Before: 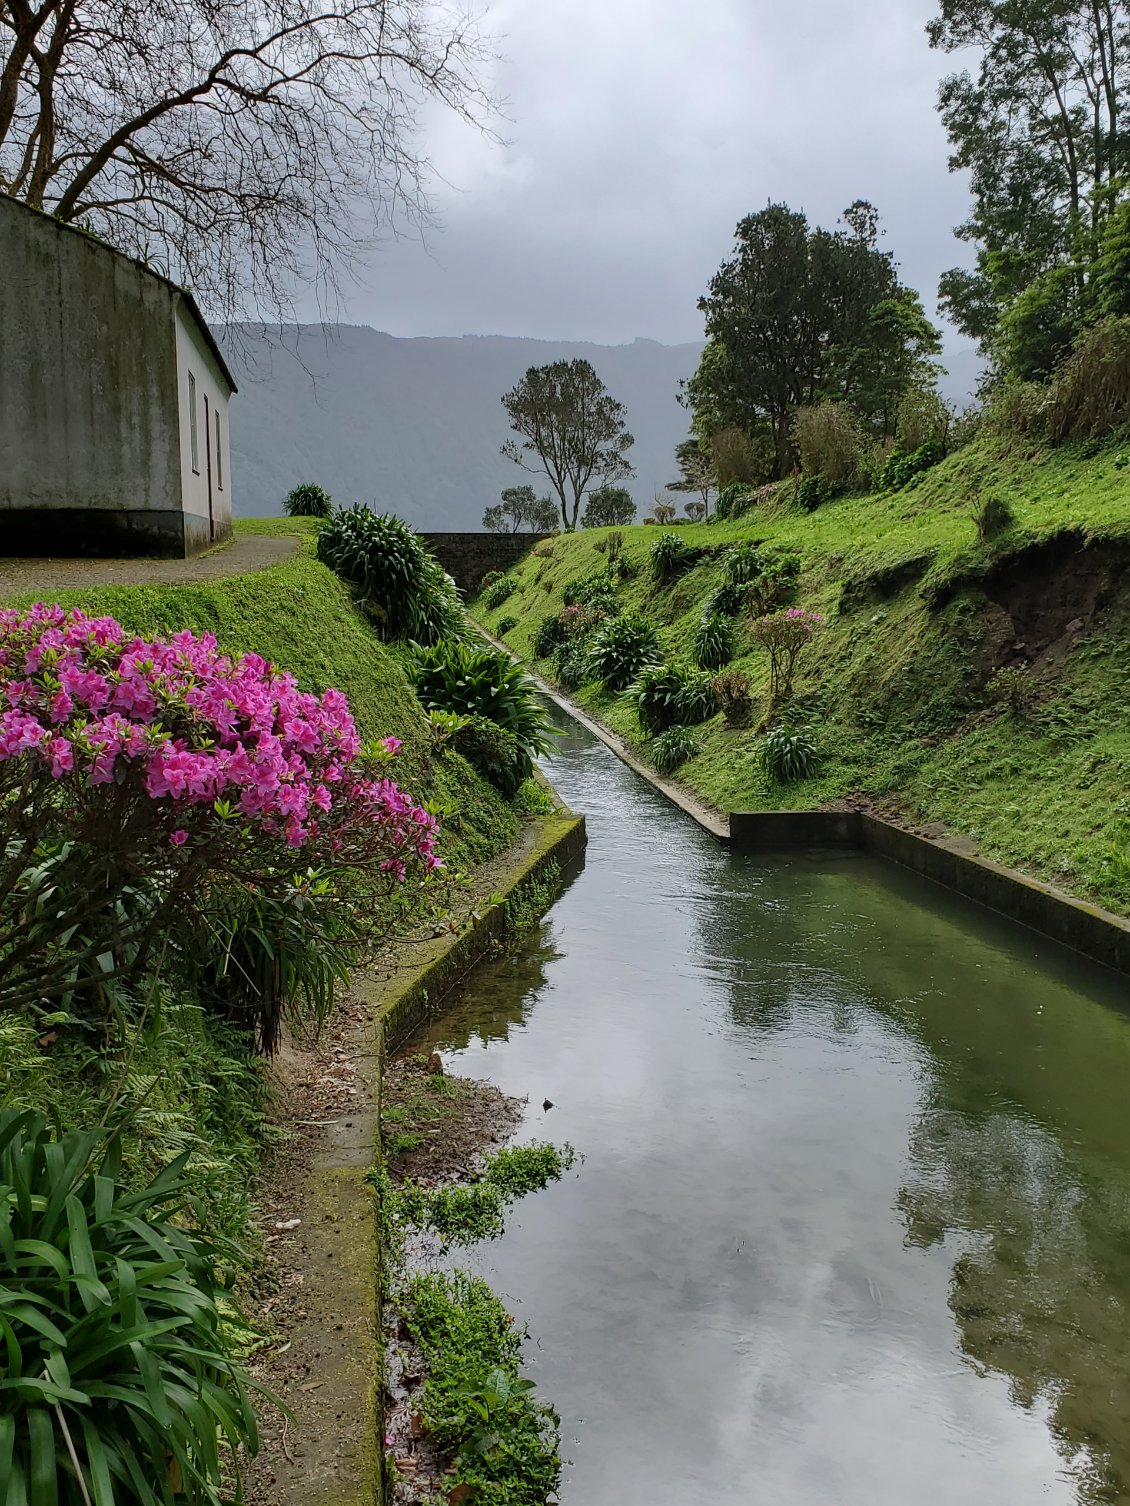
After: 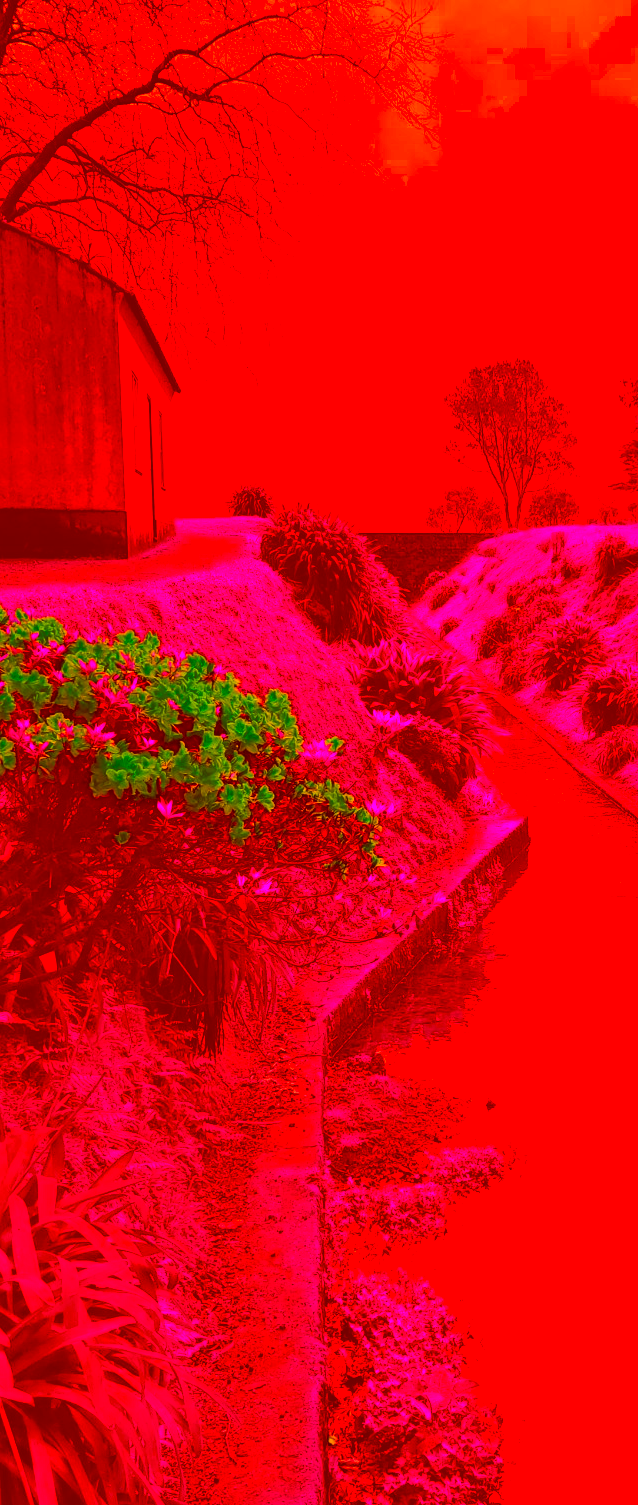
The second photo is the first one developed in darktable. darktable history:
exposure: exposure -0.057 EV, compensate exposure bias true, compensate highlight preservation false
crop: left 5.124%, right 38.339%
color correction: highlights a* -39.16, highlights b* -39.32, shadows a* -39.3, shadows b* -39.93, saturation -2.99
